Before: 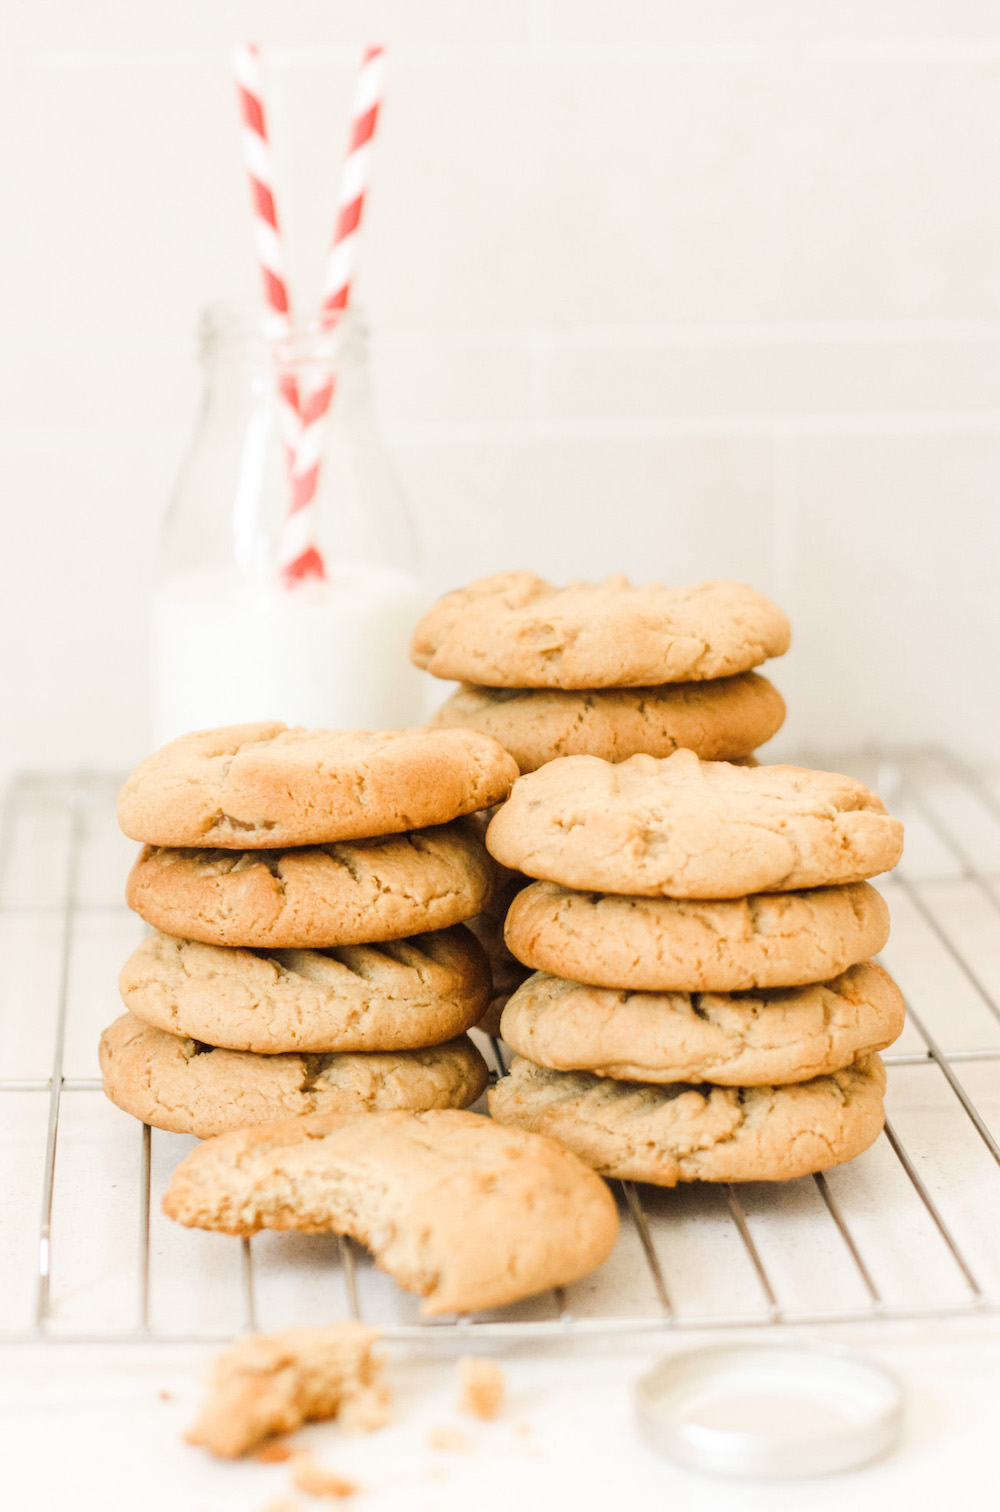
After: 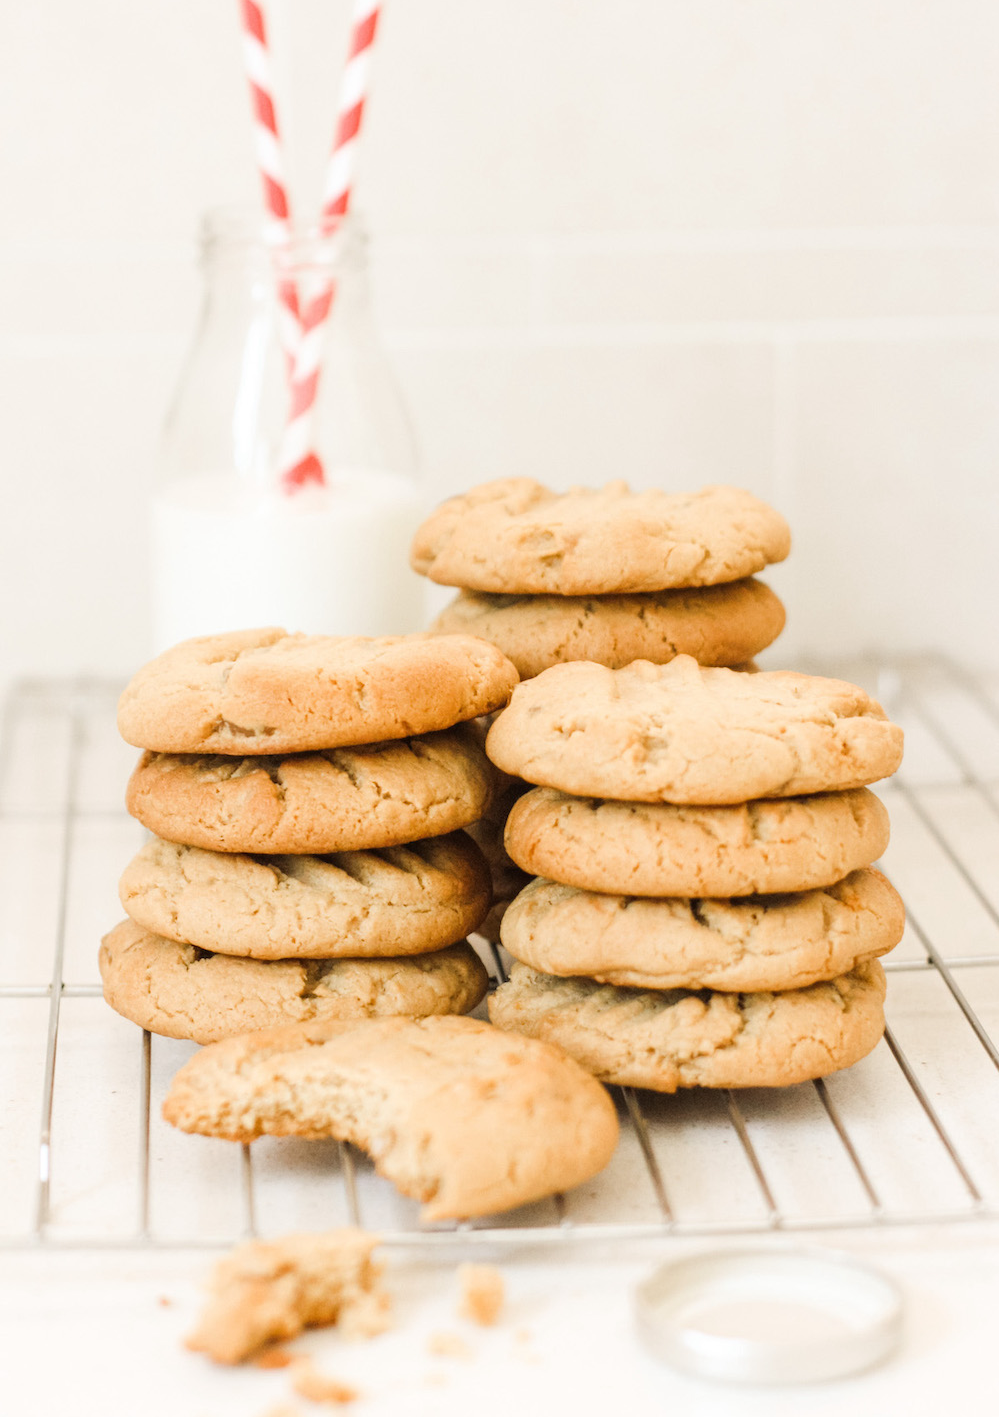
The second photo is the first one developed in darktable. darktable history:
crop and rotate: top 6.261%
